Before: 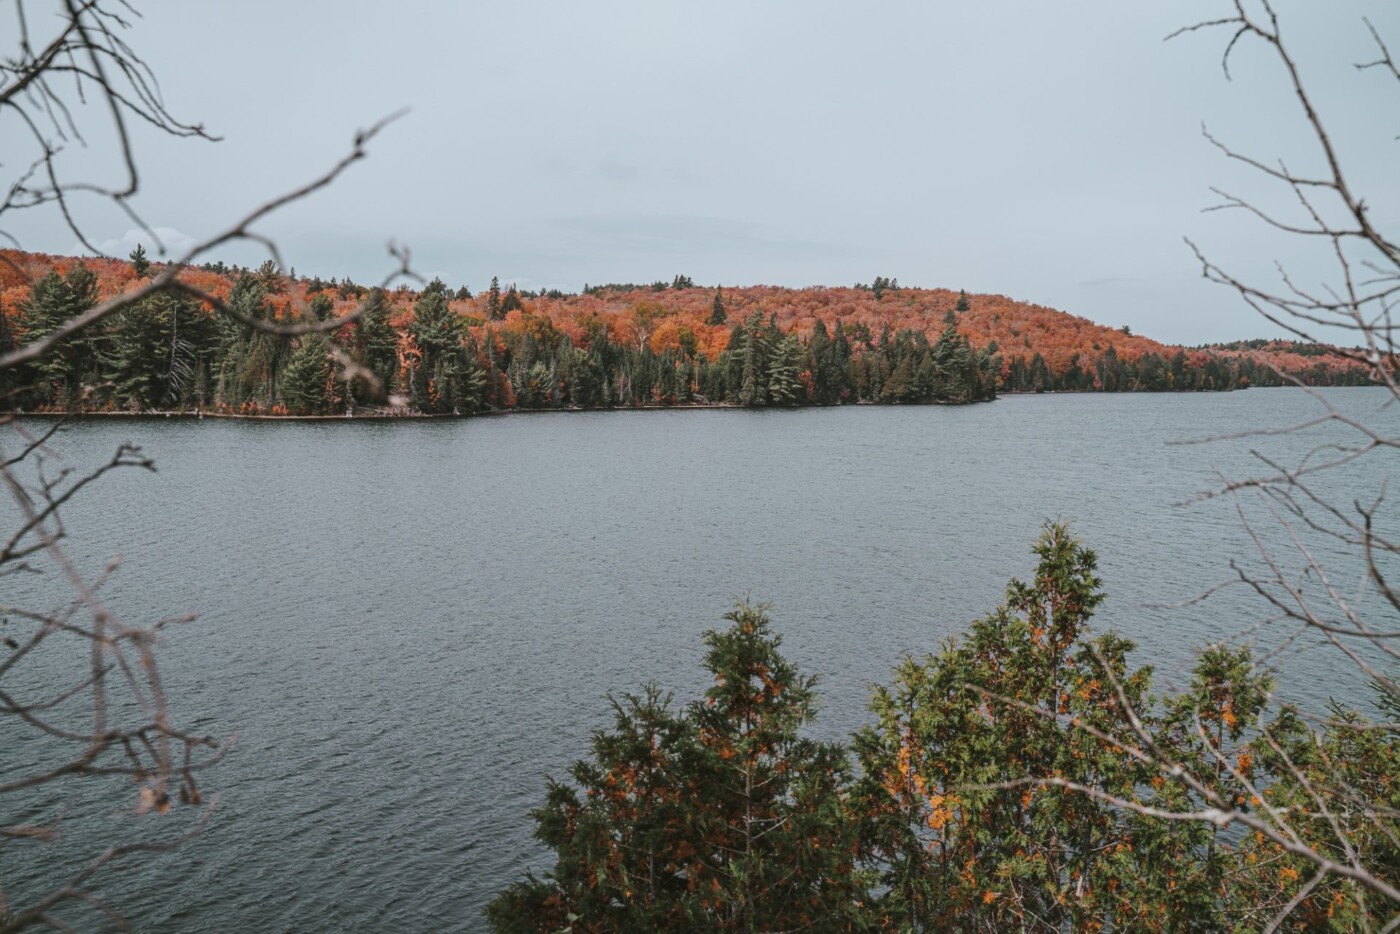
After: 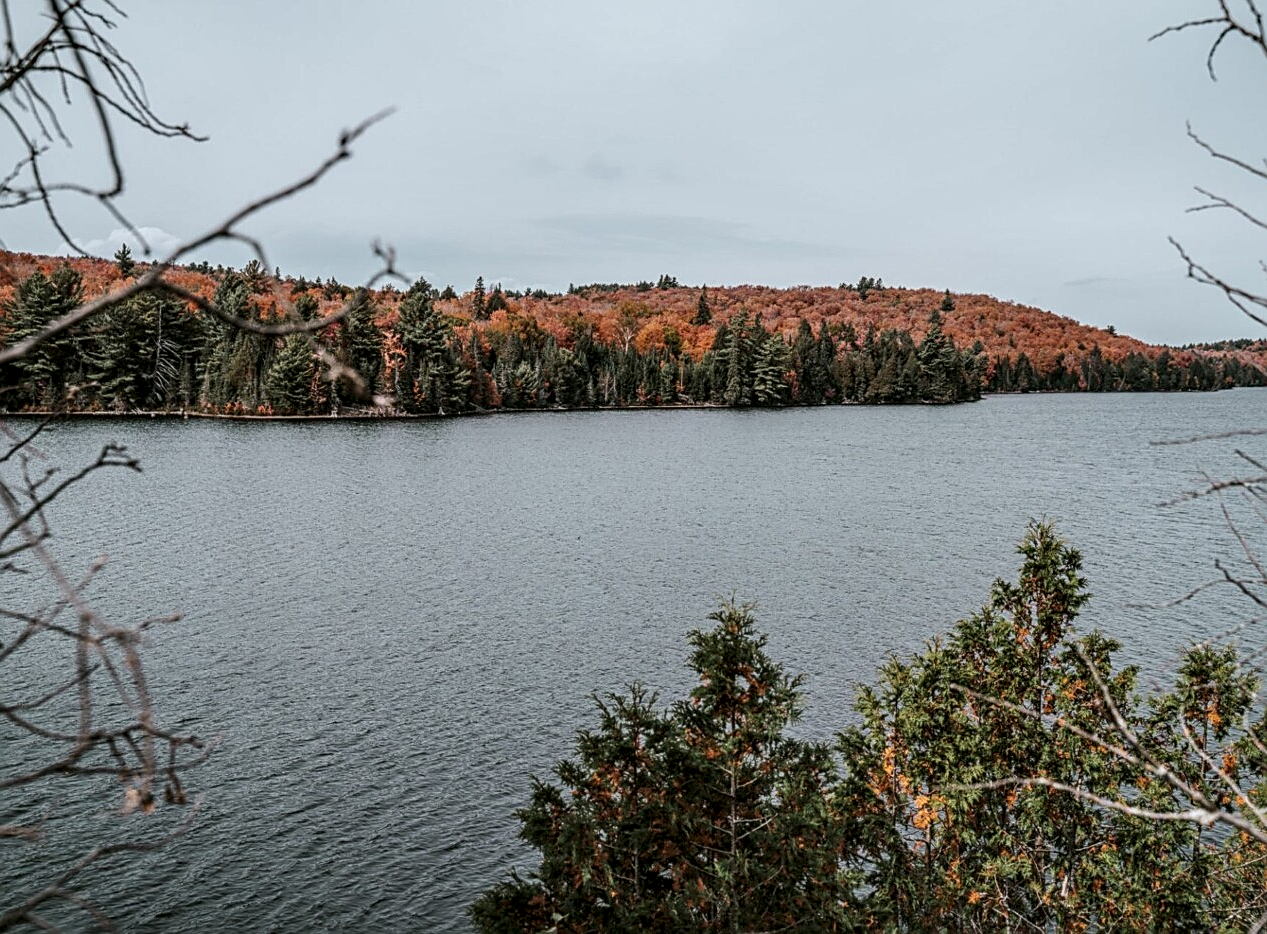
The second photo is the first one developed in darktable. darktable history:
local contrast: highlights 60%, shadows 61%, detail 160%
sharpen: amount 0.499
crop and rotate: left 1.1%, right 8.336%
